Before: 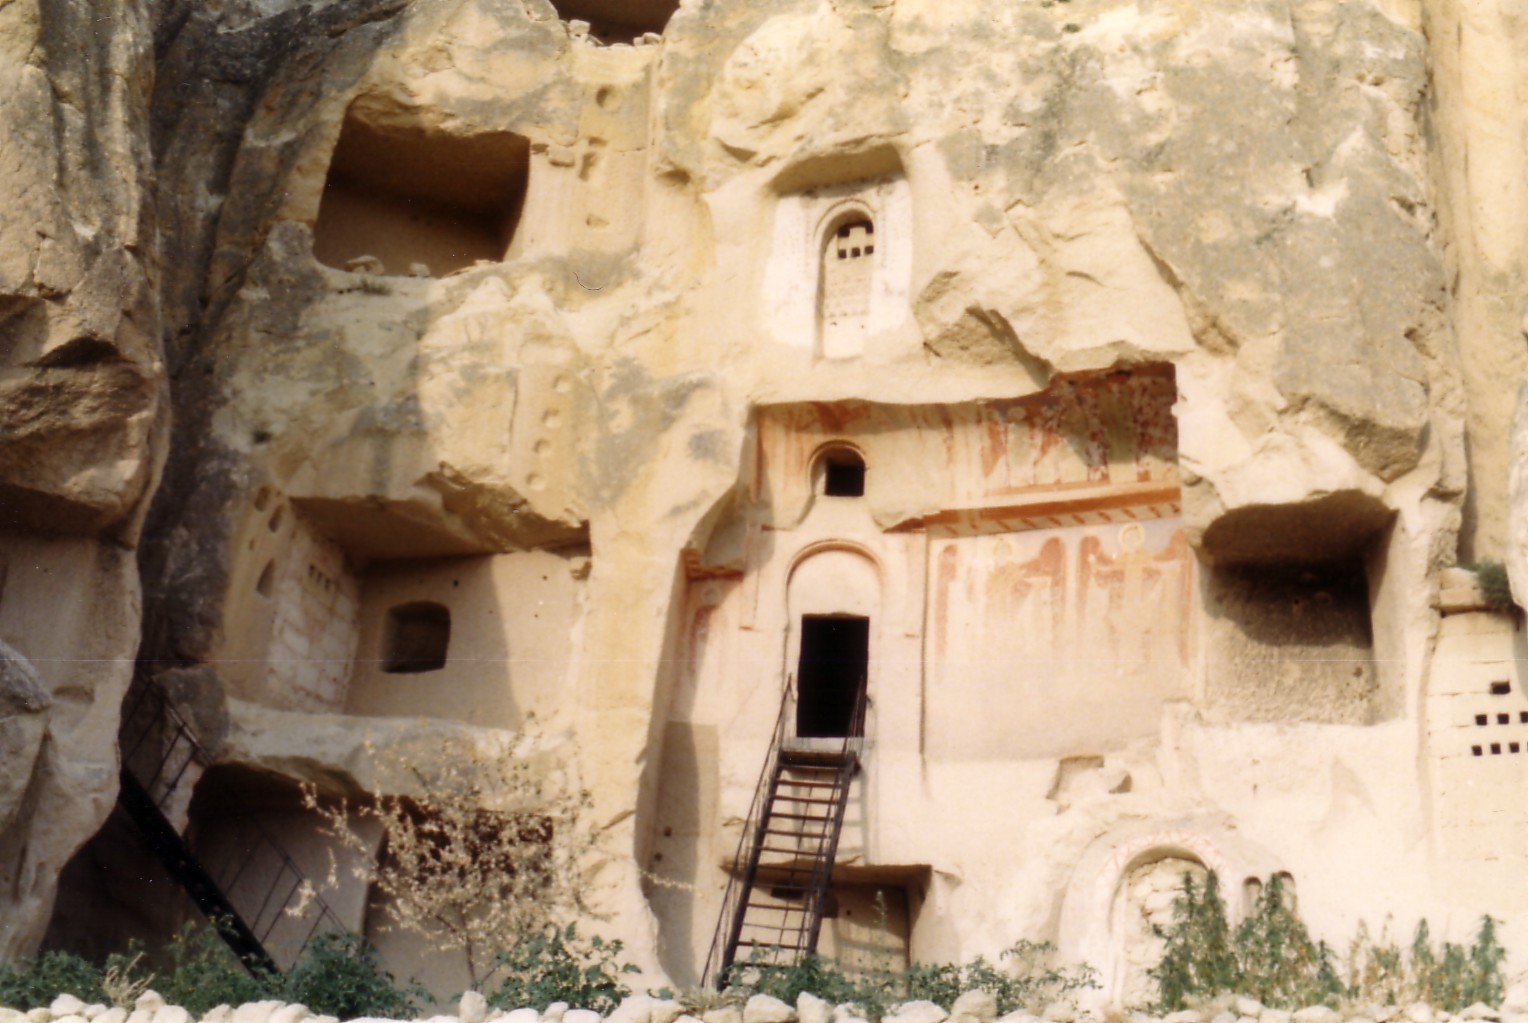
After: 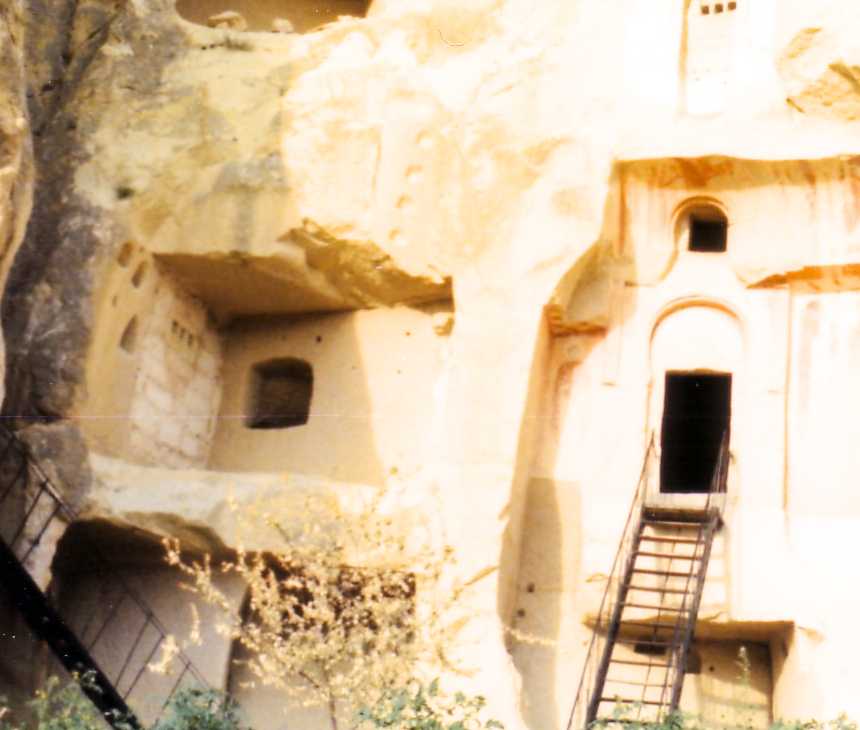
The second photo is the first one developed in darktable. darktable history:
crop: left 8.966%, top 23.852%, right 34.699%, bottom 4.703%
exposure: black level correction 0, exposure 1.975 EV, compensate exposure bias true, compensate highlight preservation false
color contrast: green-magenta contrast 0.85, blue-yellow contrast 1.25, unbound 0
filmic rgb: black relative exposure -7.65 EV, white relative exposure 4.56 EV, hardness 3.61, color science v6 (2022)
